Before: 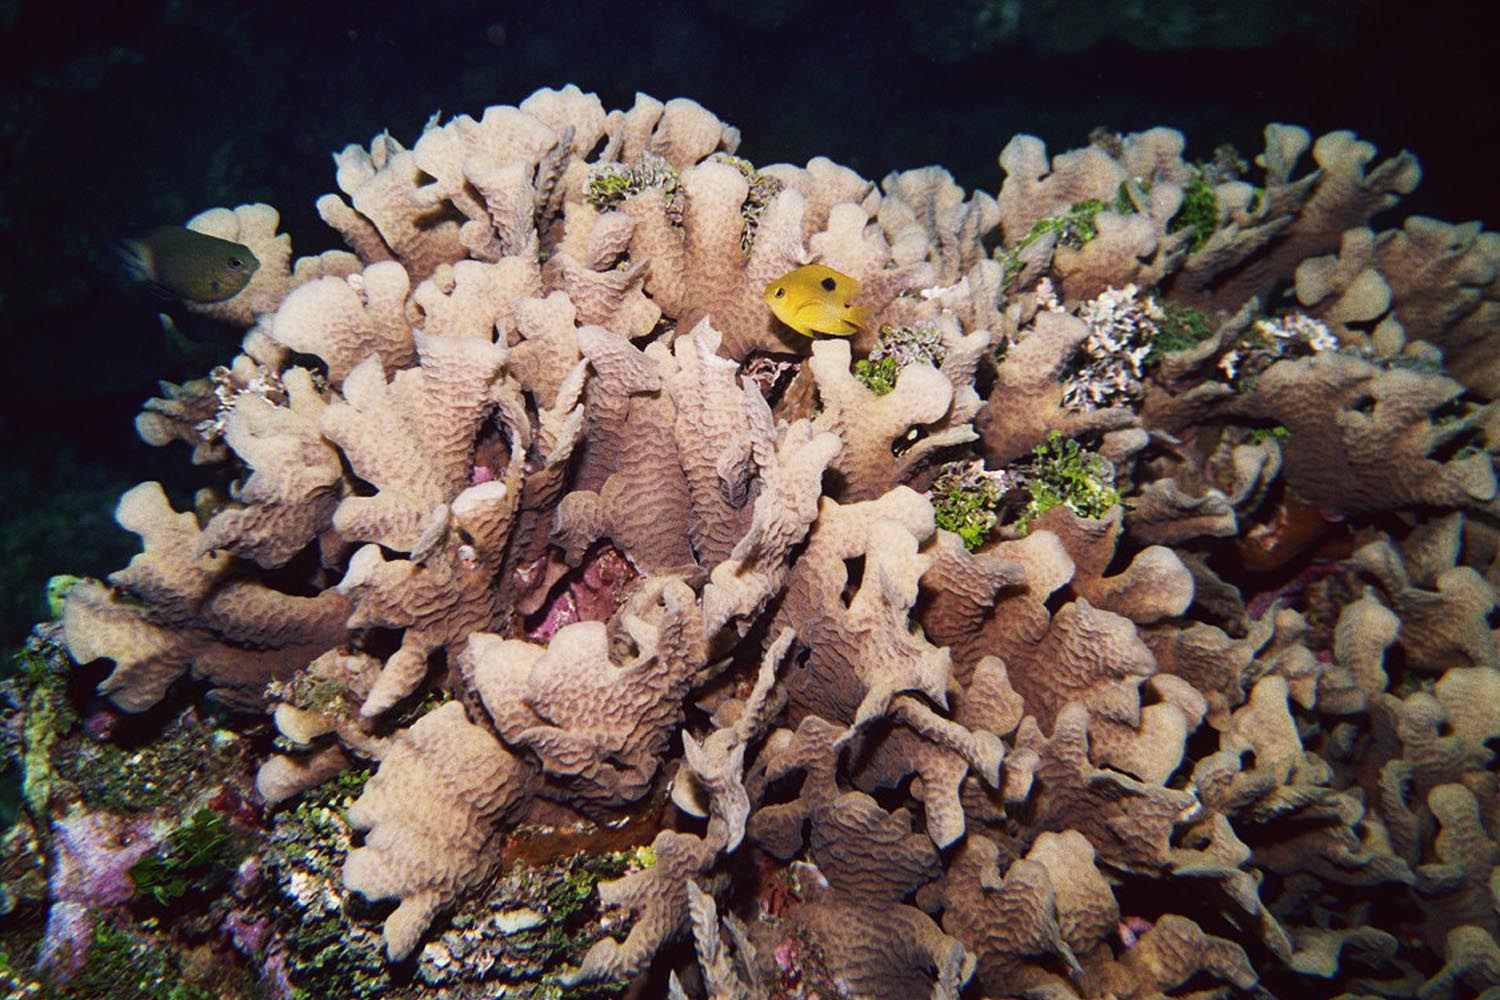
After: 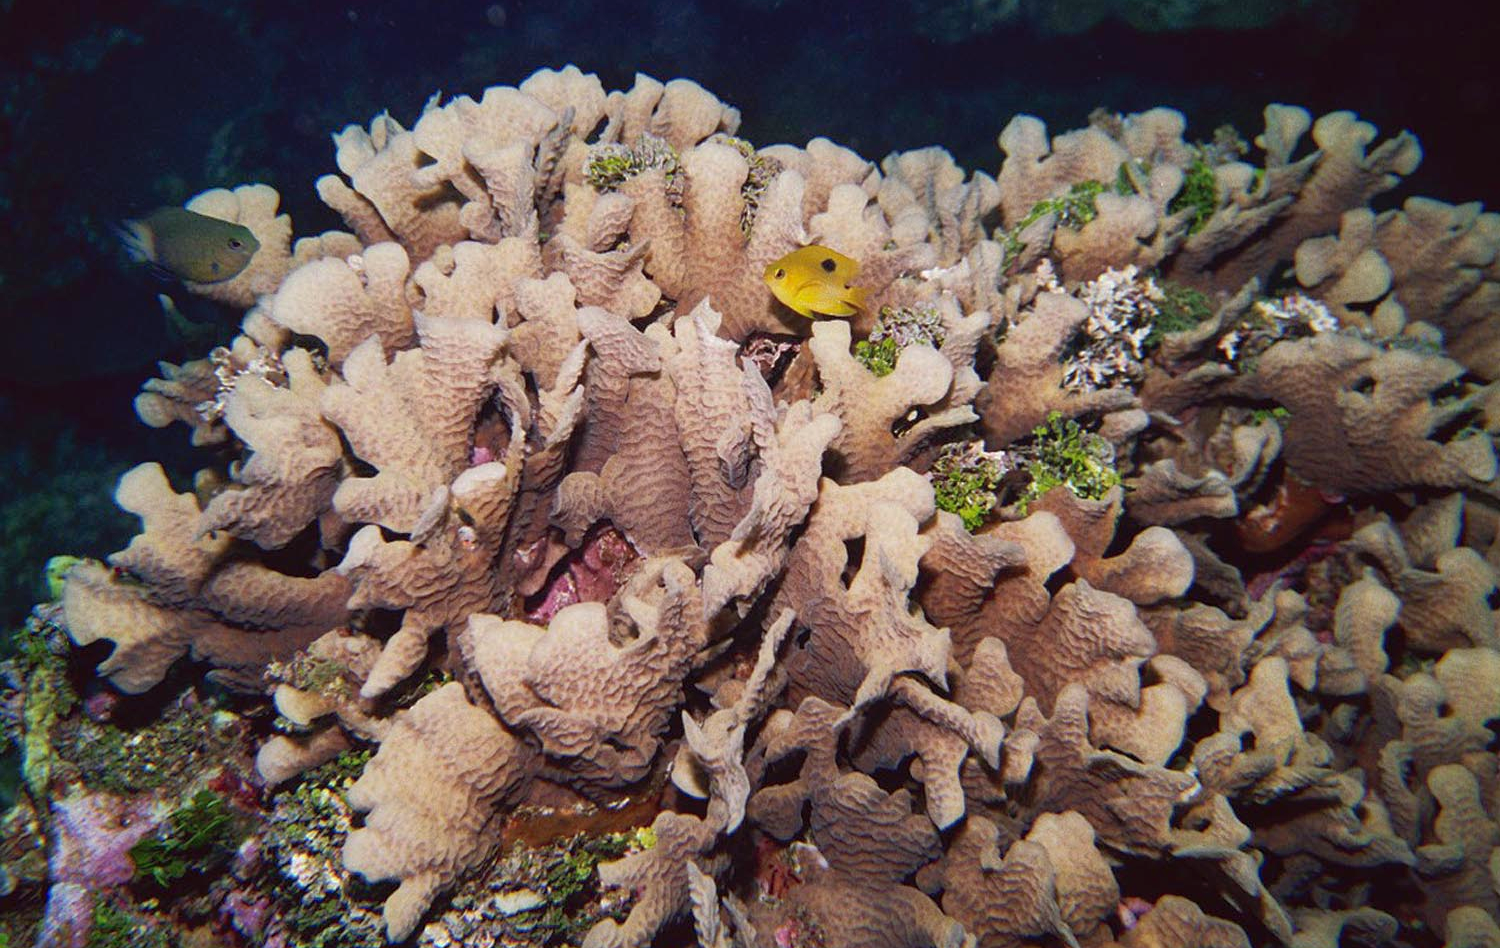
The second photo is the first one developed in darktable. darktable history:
crop and rotate: top 1.977%, bottom 3.162%
shadows and highlights: on, module defaults
